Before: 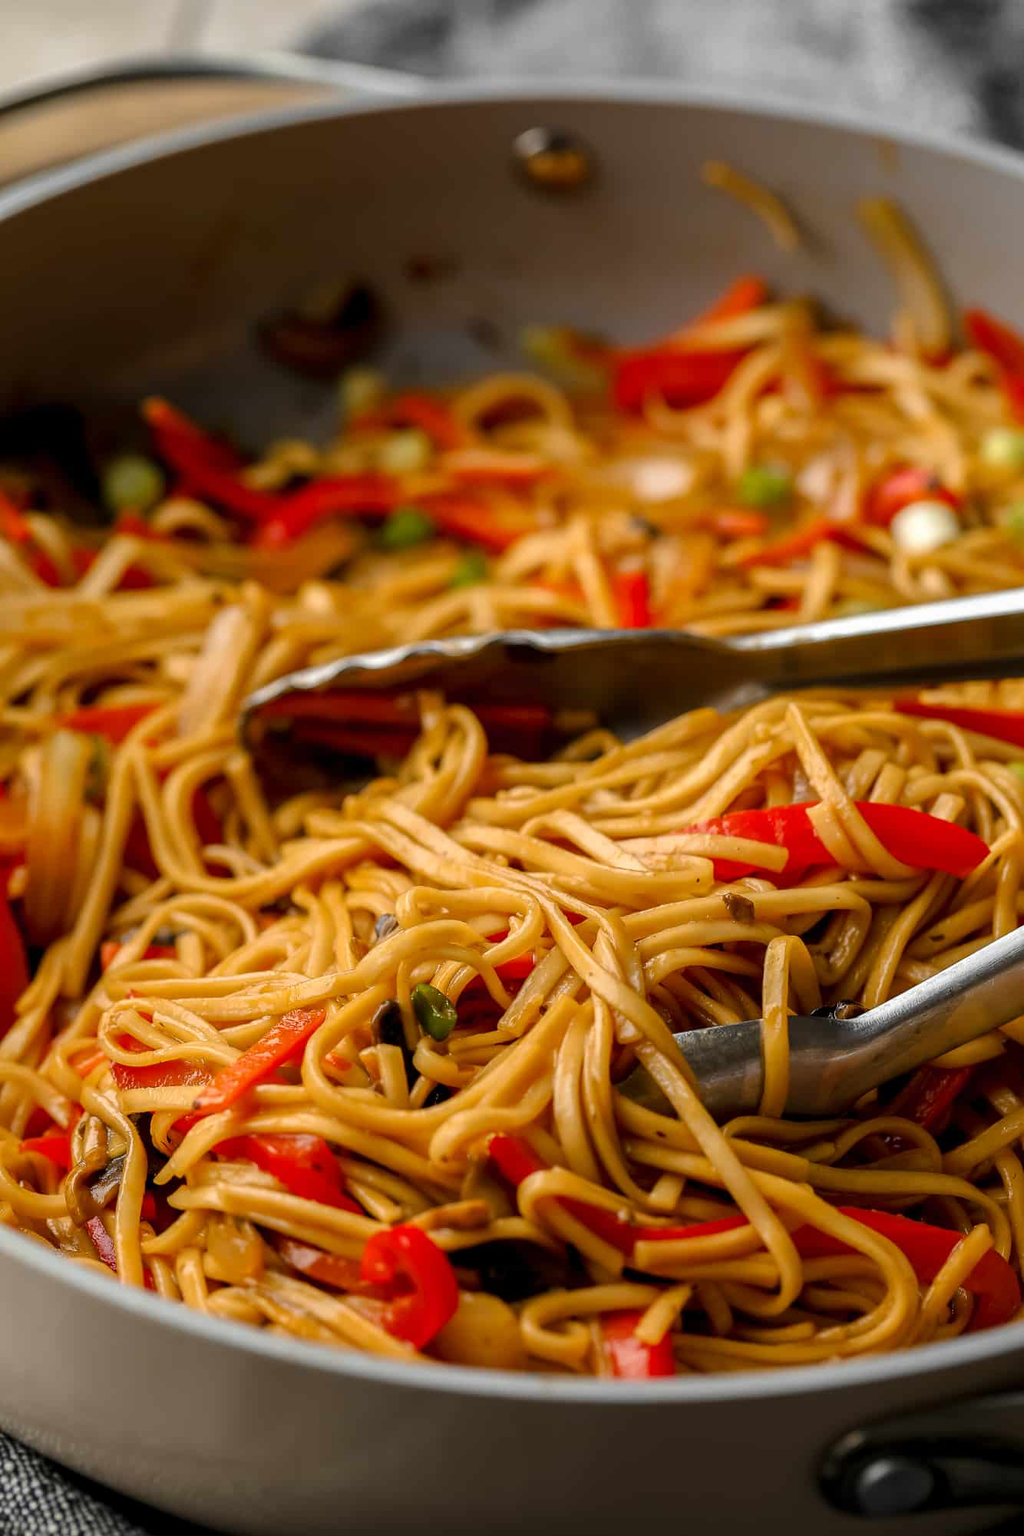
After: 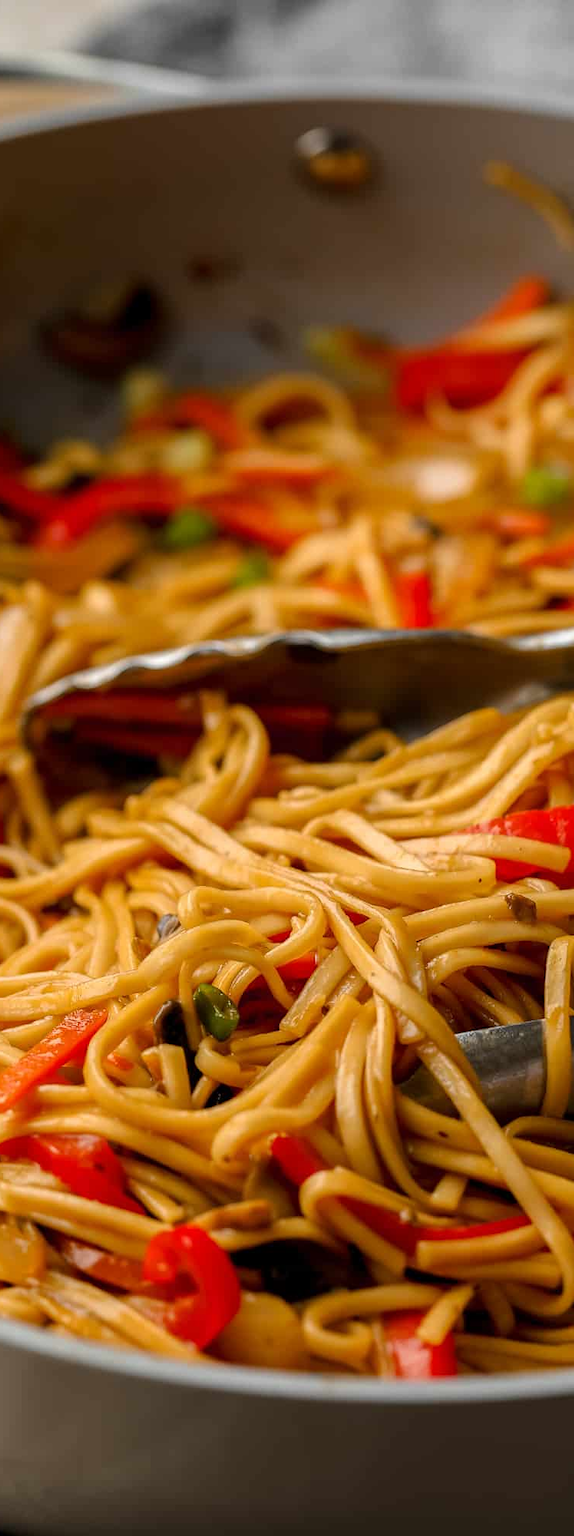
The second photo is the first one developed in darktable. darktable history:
crop: left 21.305%, right 22.535%
